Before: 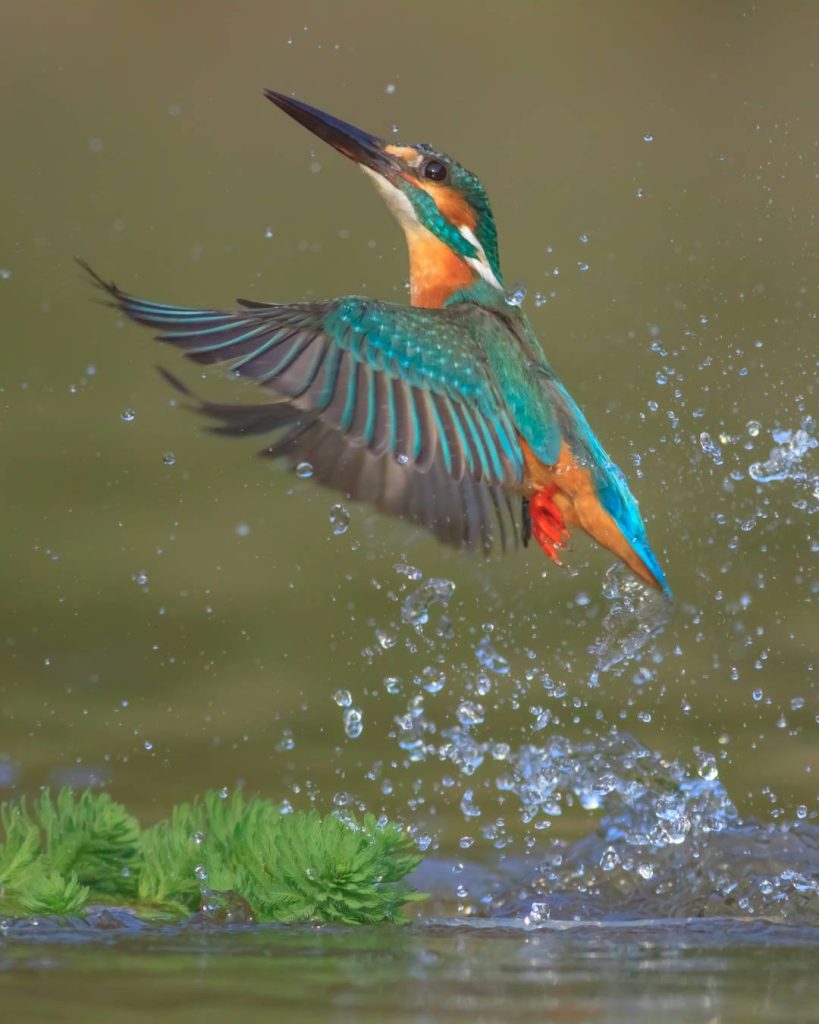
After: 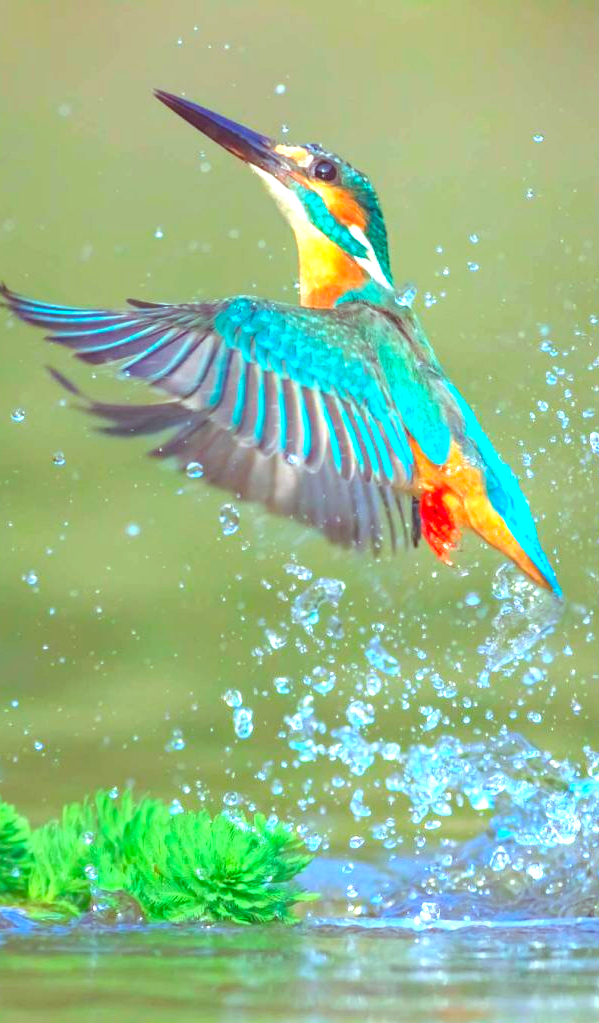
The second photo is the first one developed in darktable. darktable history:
exposure: black level correction 0, exposure 1.3 EV, compensate highlight preservation false
color calibration: x 0.367, y 0.376, temperature 4372.25 K
color correction: highlights a* 3.22, highlights b* 1.93, saturation 1.19
color balance rgb: shadows lift › luminance 0.49%, shadows lift › chroma 6.83%, shadows lift › hue 300.29°, power › hue 208.98°, highlights gain › luminance 20.24%, highlights gain › chroma 2.73%, highlights gain › hue 173.85°, perceptual saturation grading › global saturation 18.05%
crop: left 13.443%, right 13.31%
